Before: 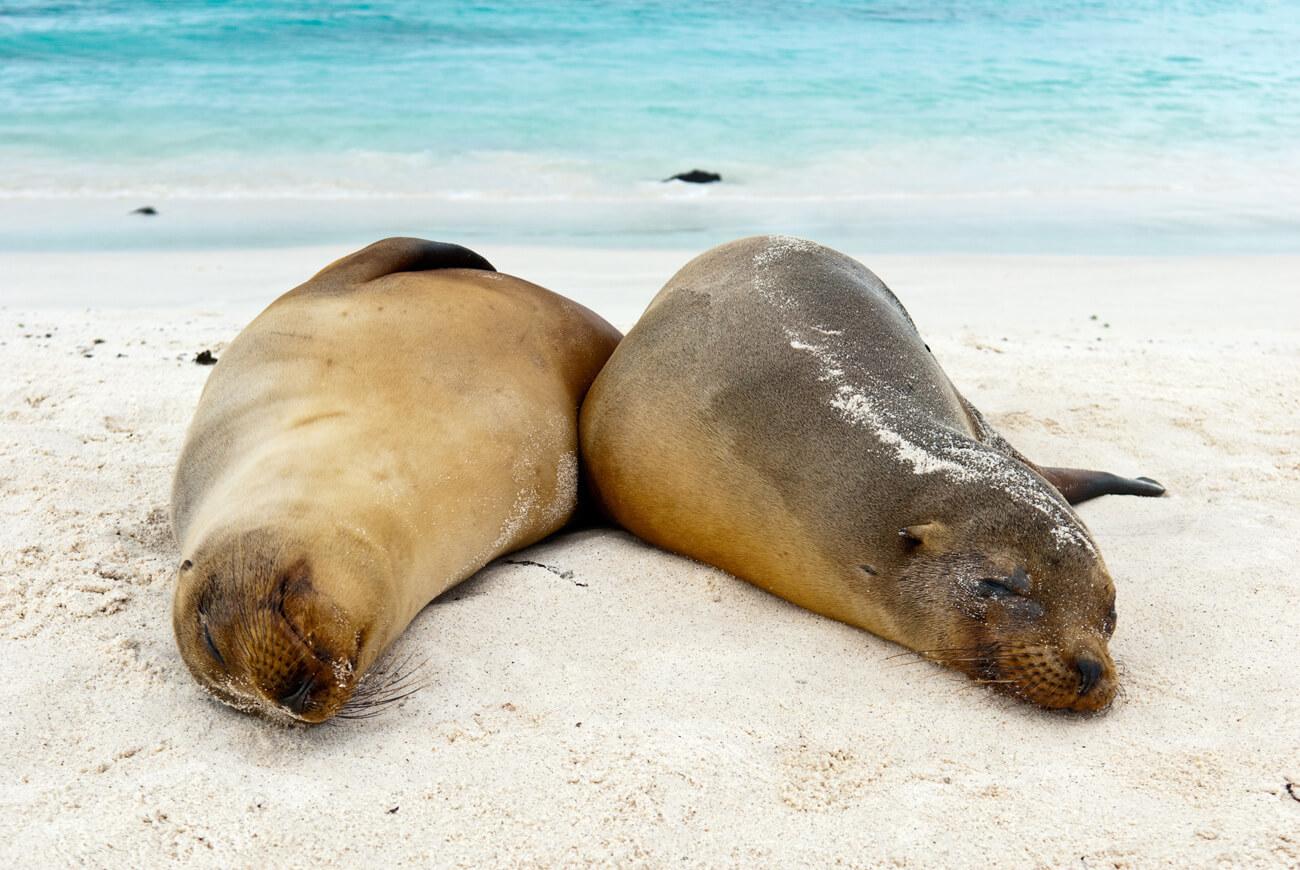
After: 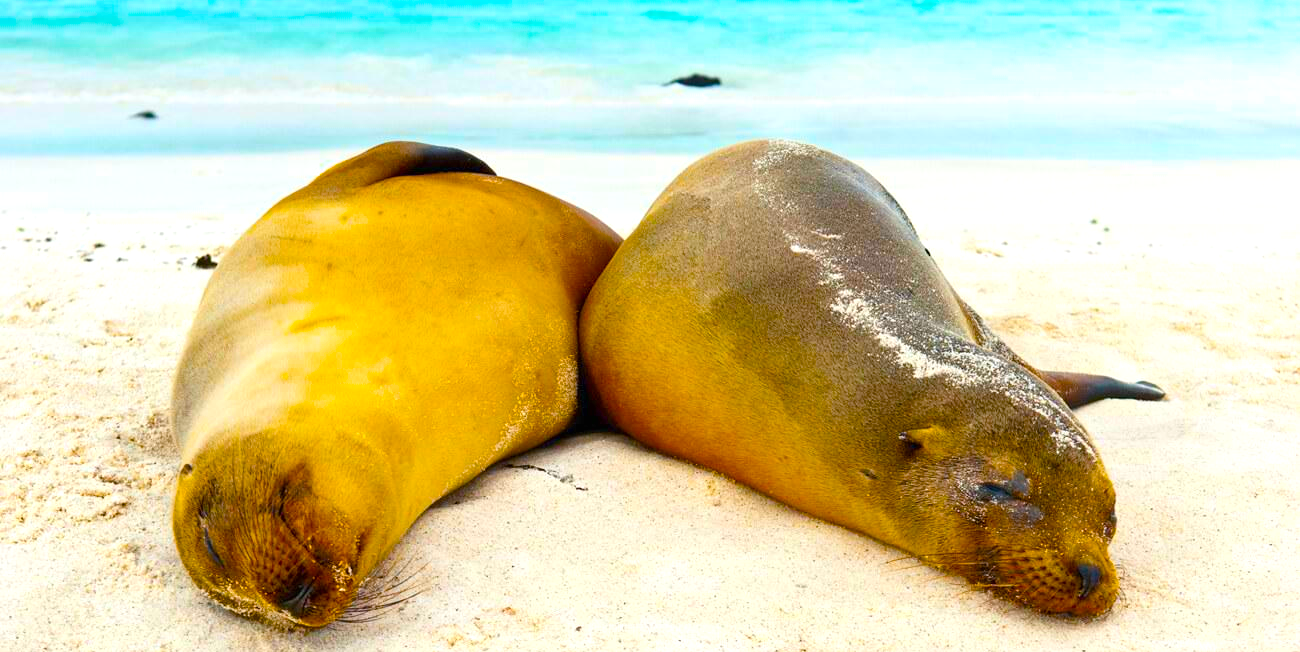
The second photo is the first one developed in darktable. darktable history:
exposure: black level correction 0, exposure 0.5 EV, compensate exposure bias true, compensate highlight preservation false
crop: top 11.038%, bottom 13.962%
color balance: input saturation 134.34%, contrast -10.04%, contrast fulcrum 19.67%, output saturation 133.51%
color balance rgb: perceptual saturation grading › global saturation 25%, global vibrance 20%
